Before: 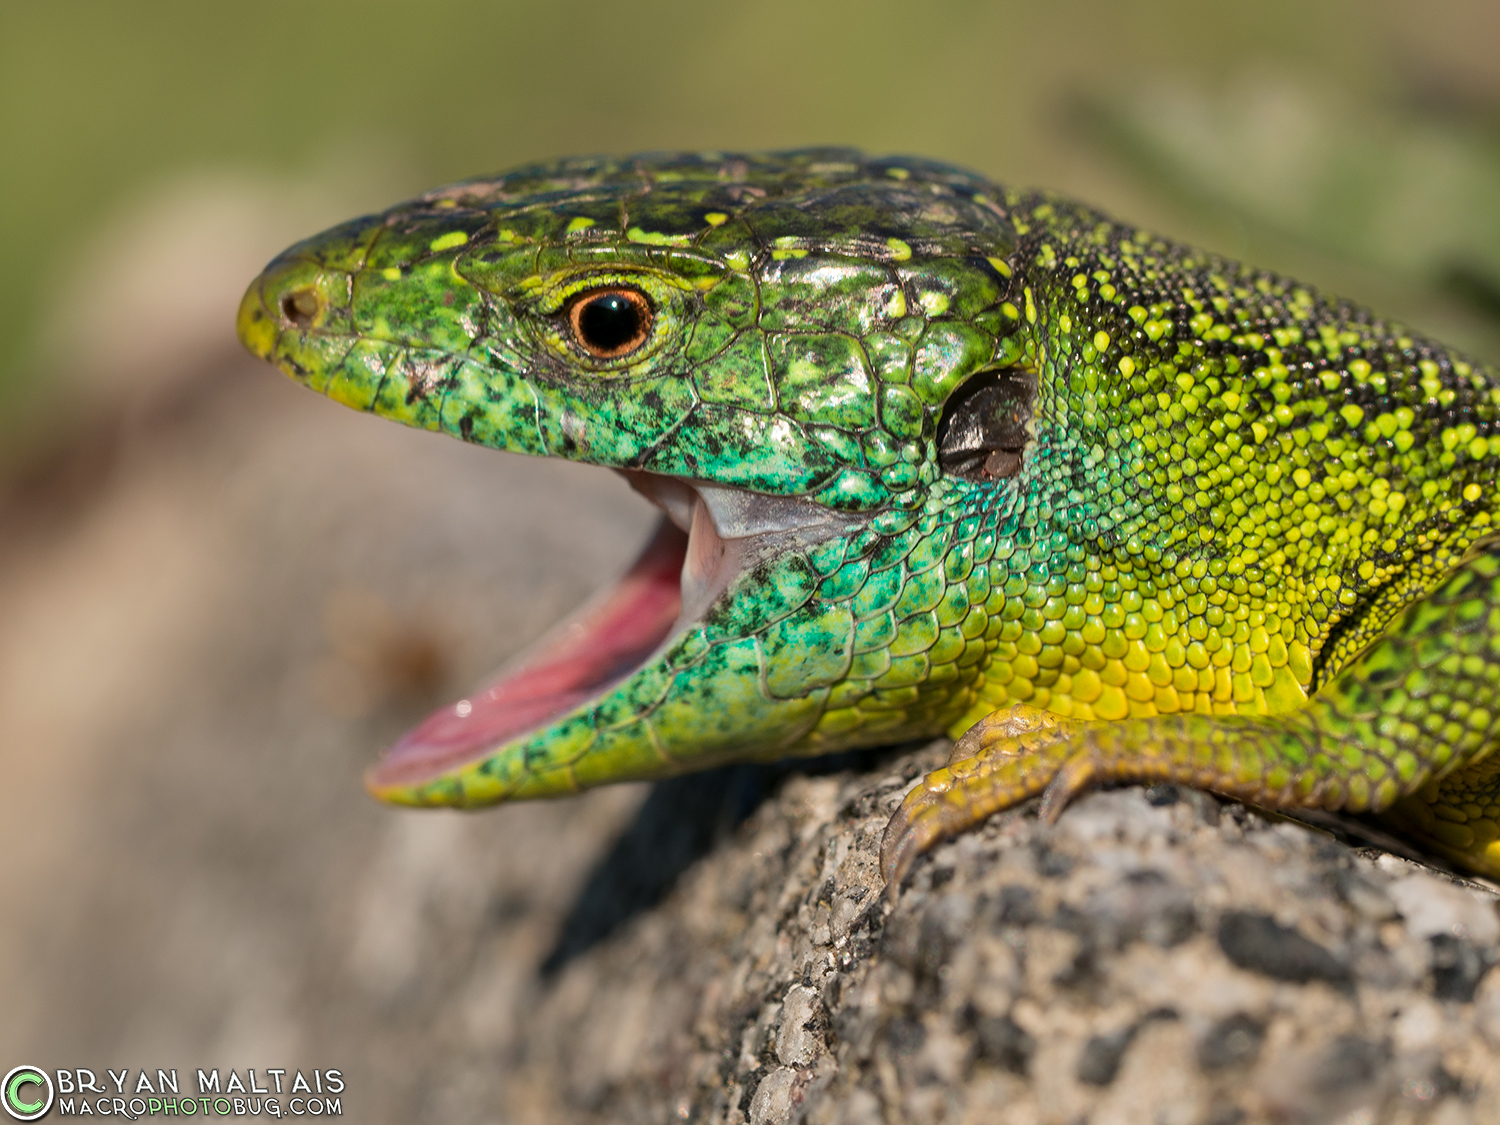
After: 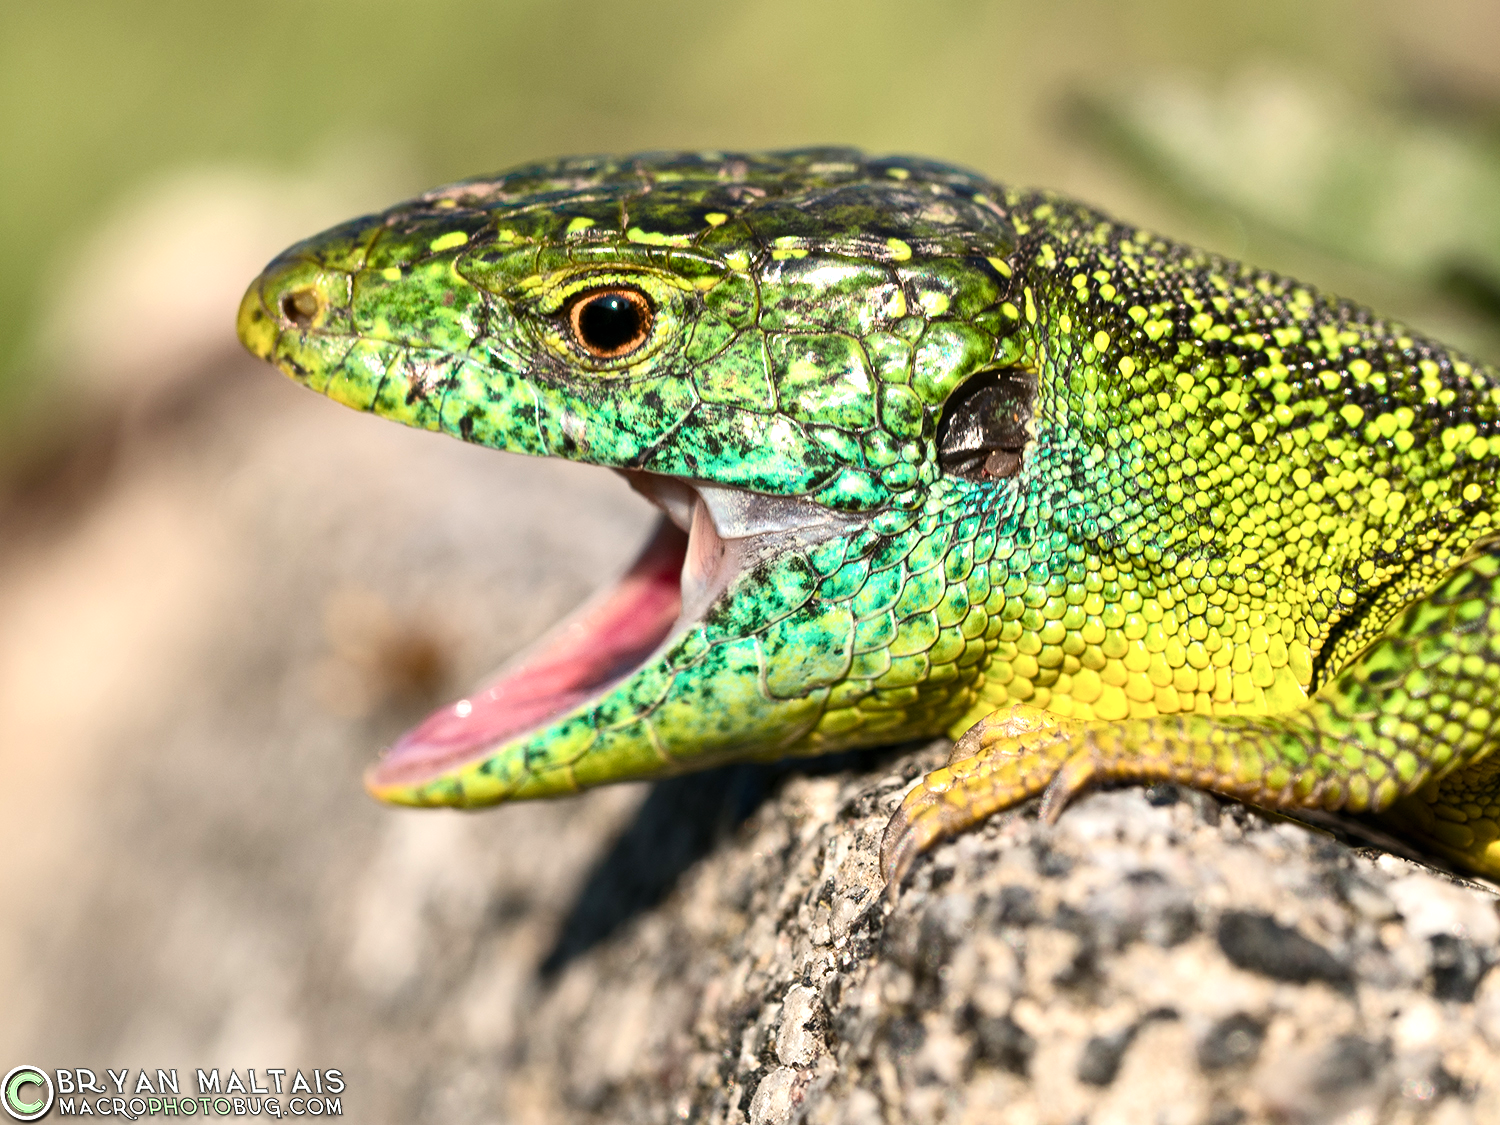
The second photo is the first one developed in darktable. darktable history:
tone curve: curves: ch0 [(0, 0.028) (0.138, 0.156) (0.468, 0.516) (0.754, 0.823) (1, 1)], color space Lab, independent channels, preserve colors none
local contrast: highlights 107%, shadows 102%, detail 119%, midtone range 0.2
color balance rgb: perceptual saturation grading › global saturation 0.415%, perceptual saturation grading › highlights -14.489%, perceptual saturation grading › shadows 25.971%, perceptual brilliance grading › global brilliance 11.302%
tone equalizer: -8 EV -0.422 EV, -7 EV -0.366 EV, -6 EV -0.314 EV, -5 EV -0.186 EV, -3 EV 0.256 EV, -2 EV 0.31 EV, -1 EV 0.398 EV, +0 EV 0.447 EV, edges refinement/feathering 500, mask exposure compensation -1.57 EV, preserve details no
